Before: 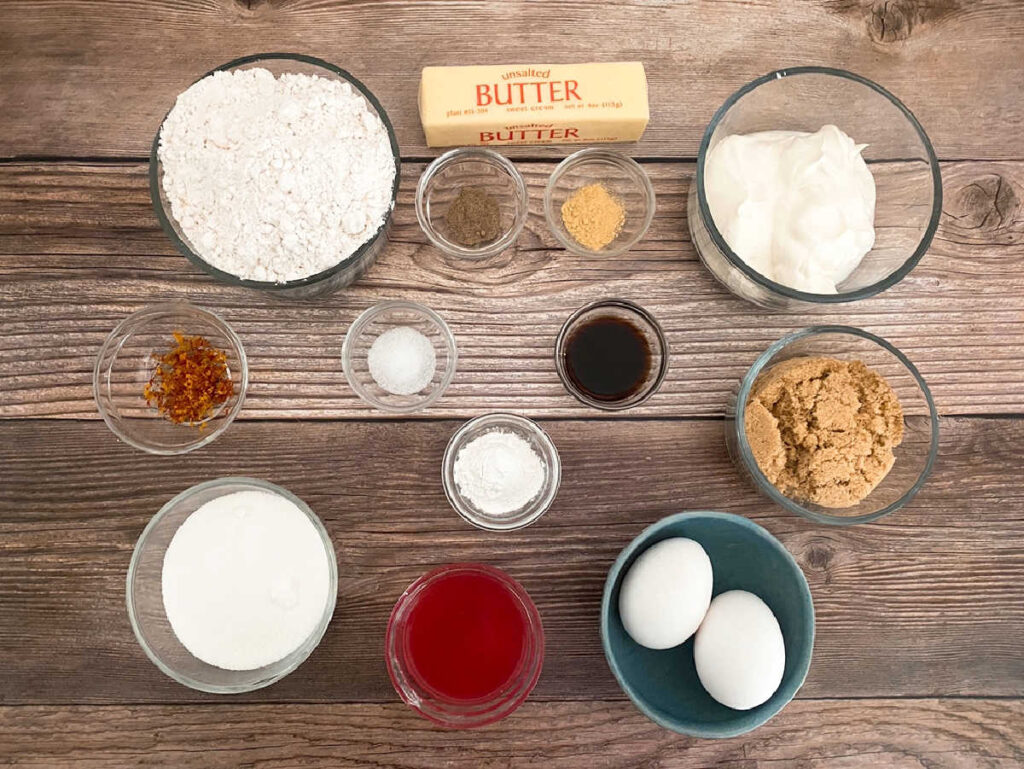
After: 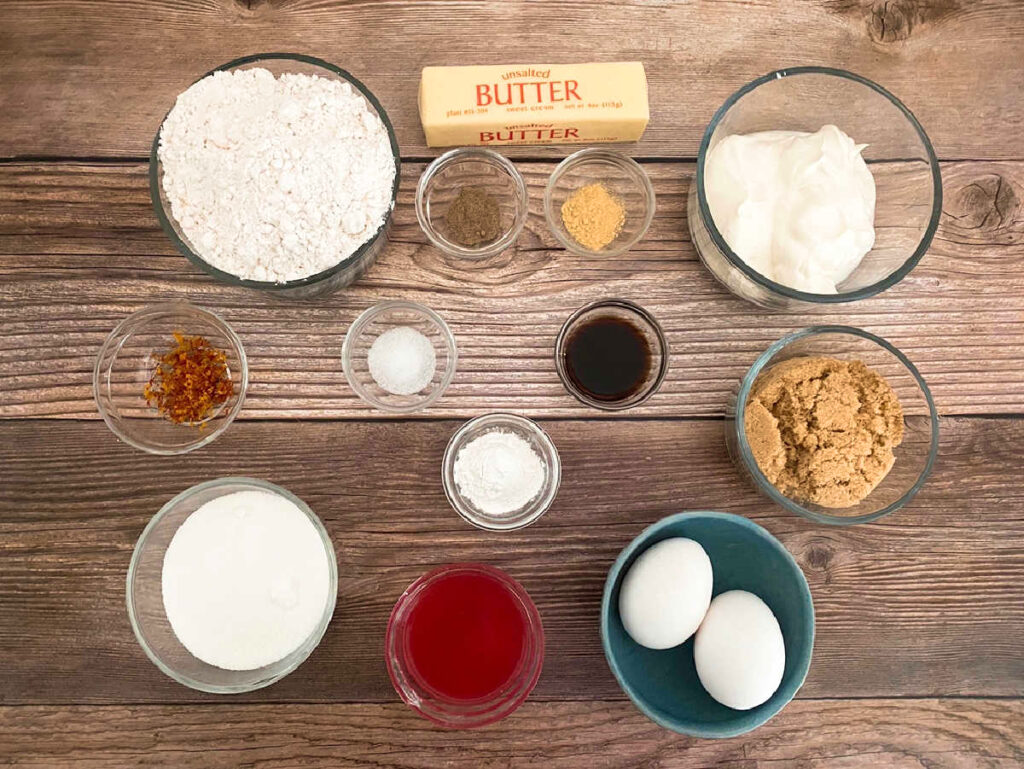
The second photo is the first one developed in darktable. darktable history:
velvia: on, module defaults
vignetting: fall-off start 116.67%, fall-off radius 59.26%, brightness -0.31, saturation -0.056
tone equalizer: on, module defaults
